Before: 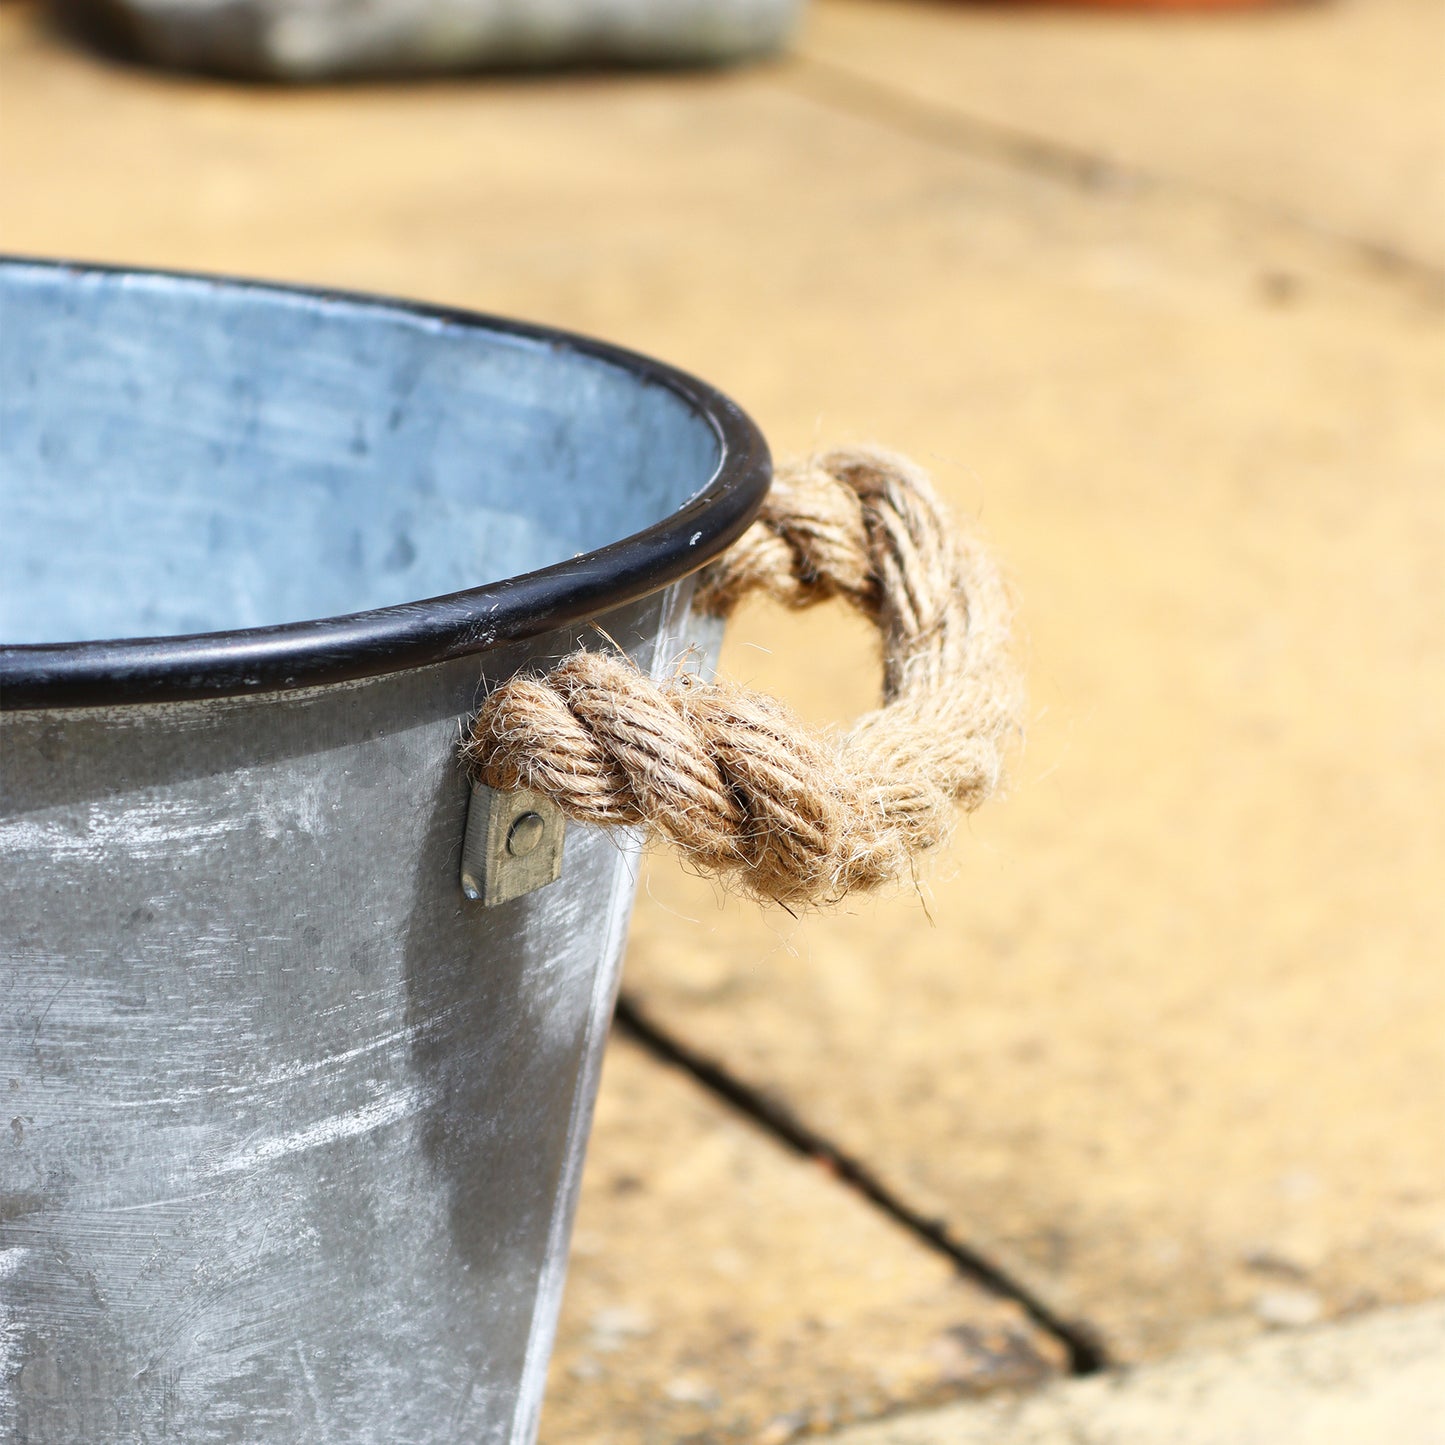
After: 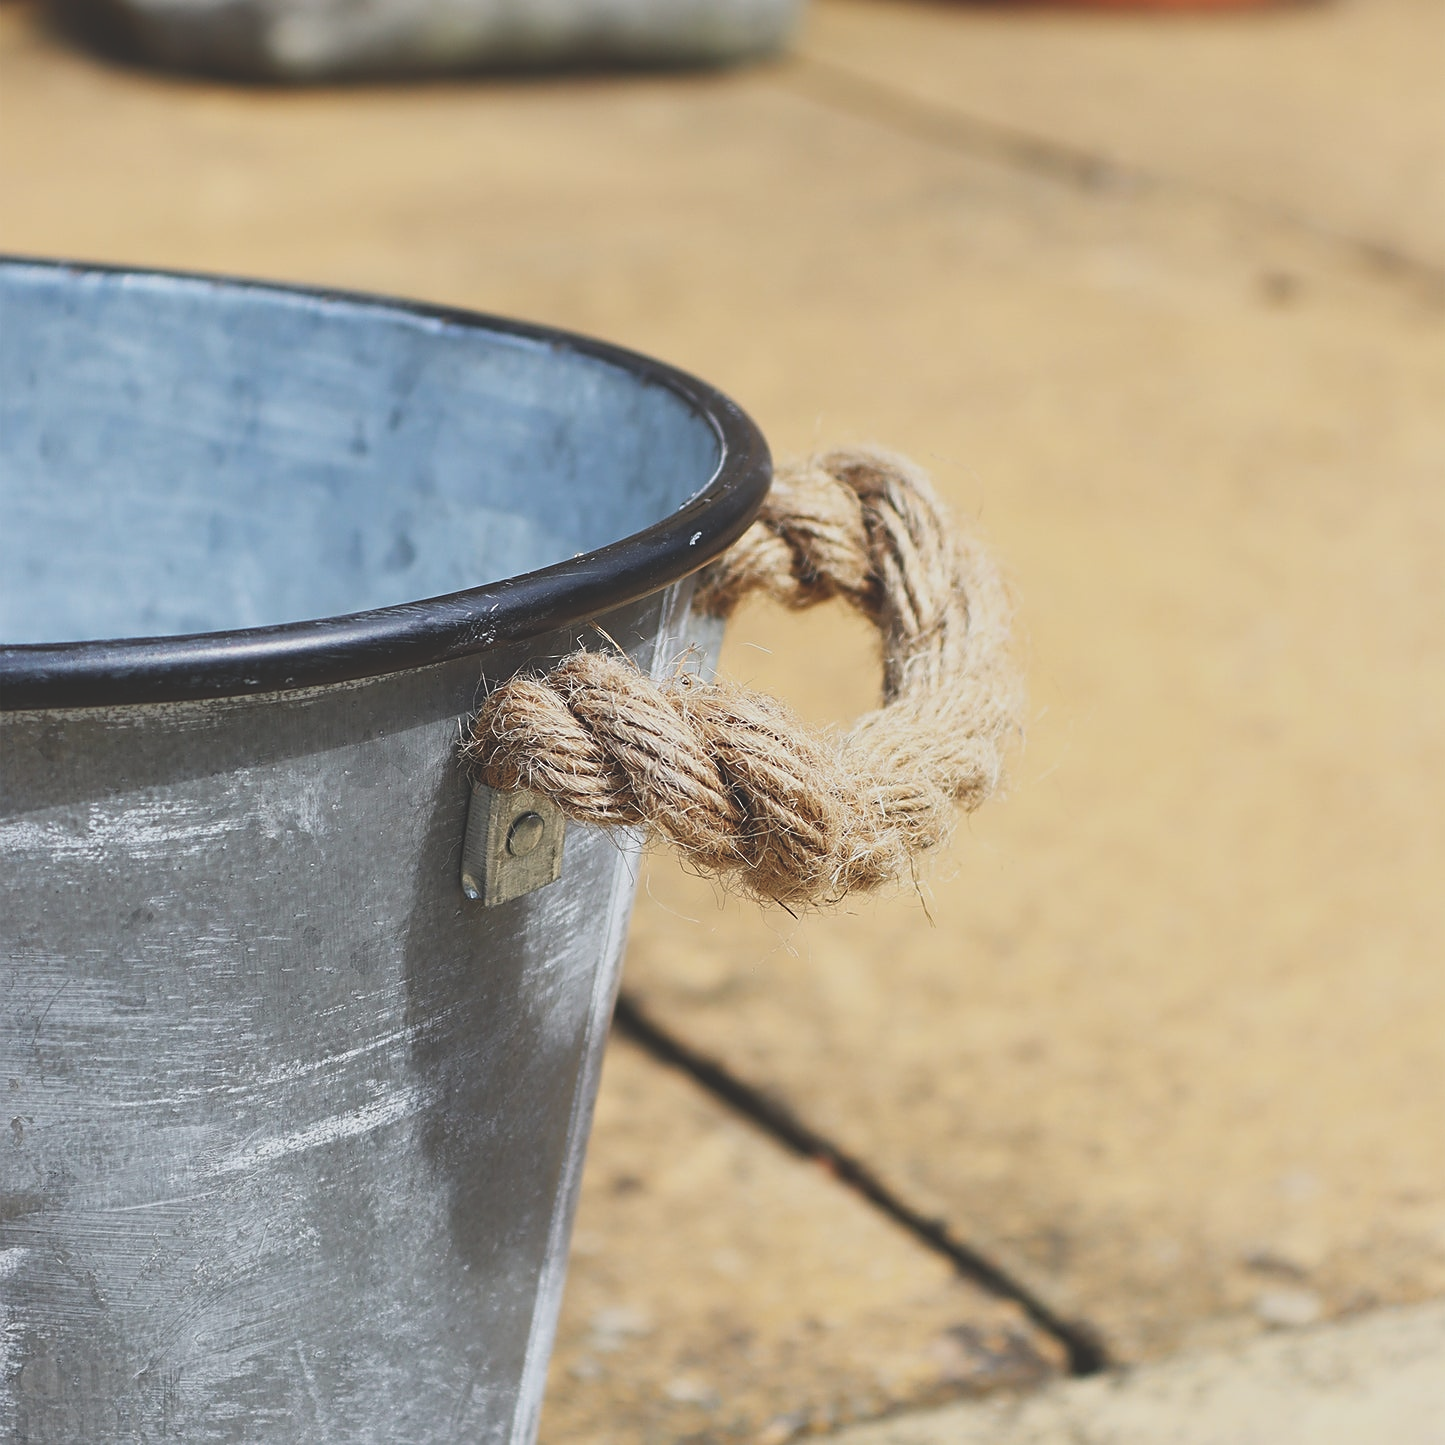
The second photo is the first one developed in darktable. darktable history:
sharpen: on, module defaults
exposure: black level correction -0.035, exposure -0.498 EV, compensate highlight preservation false
